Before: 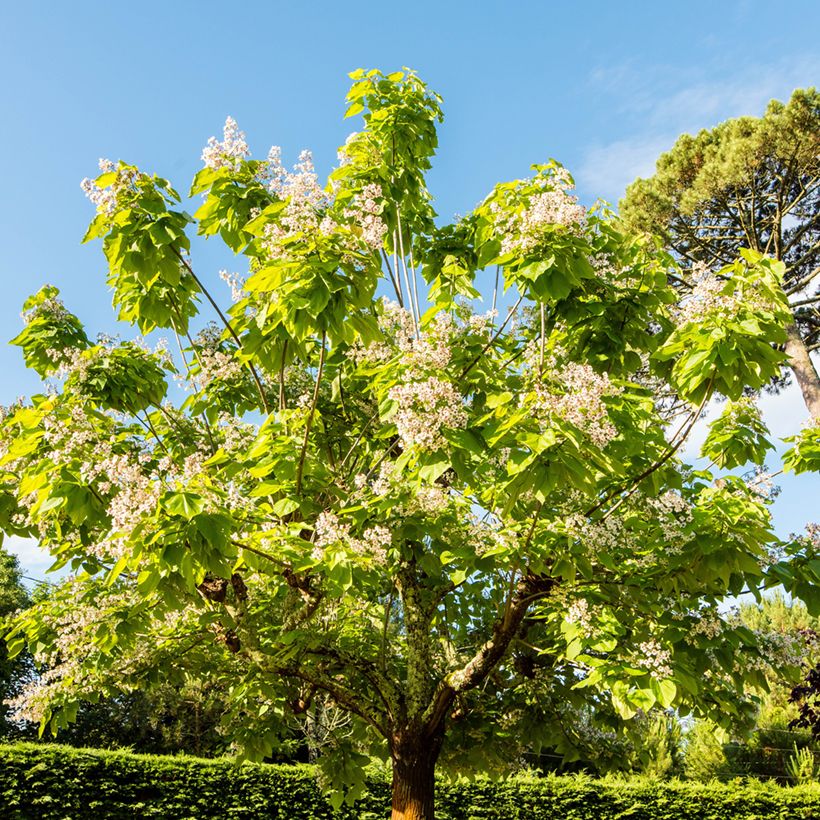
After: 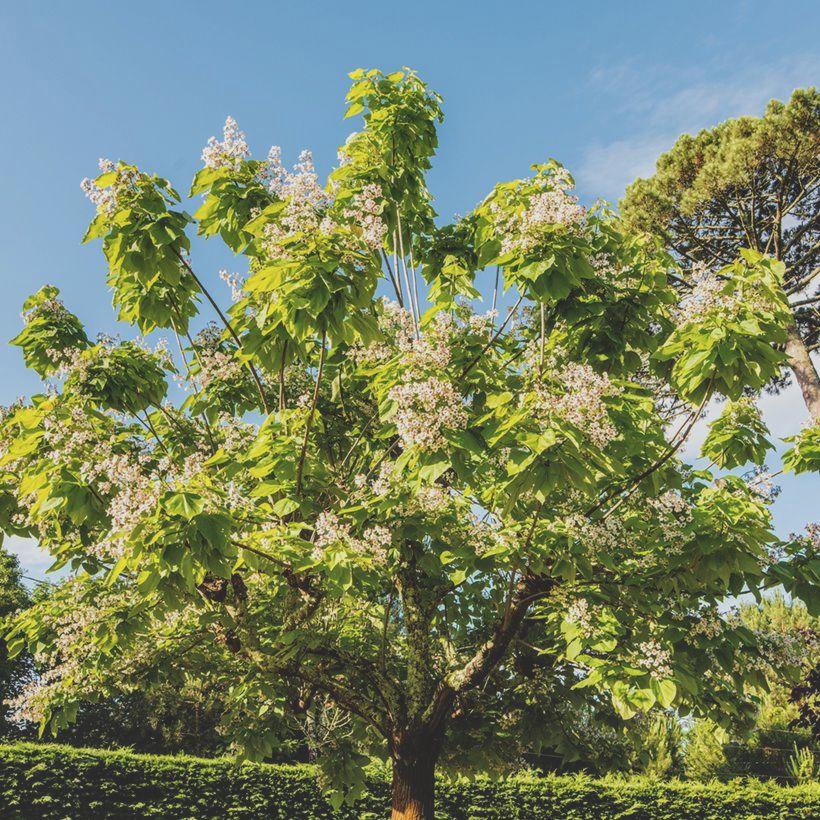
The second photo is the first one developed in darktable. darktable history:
exposure: black level correction -0.036, exposure -0.496 EV, compensate highlight preservation false
local contrast: on, module defaults
